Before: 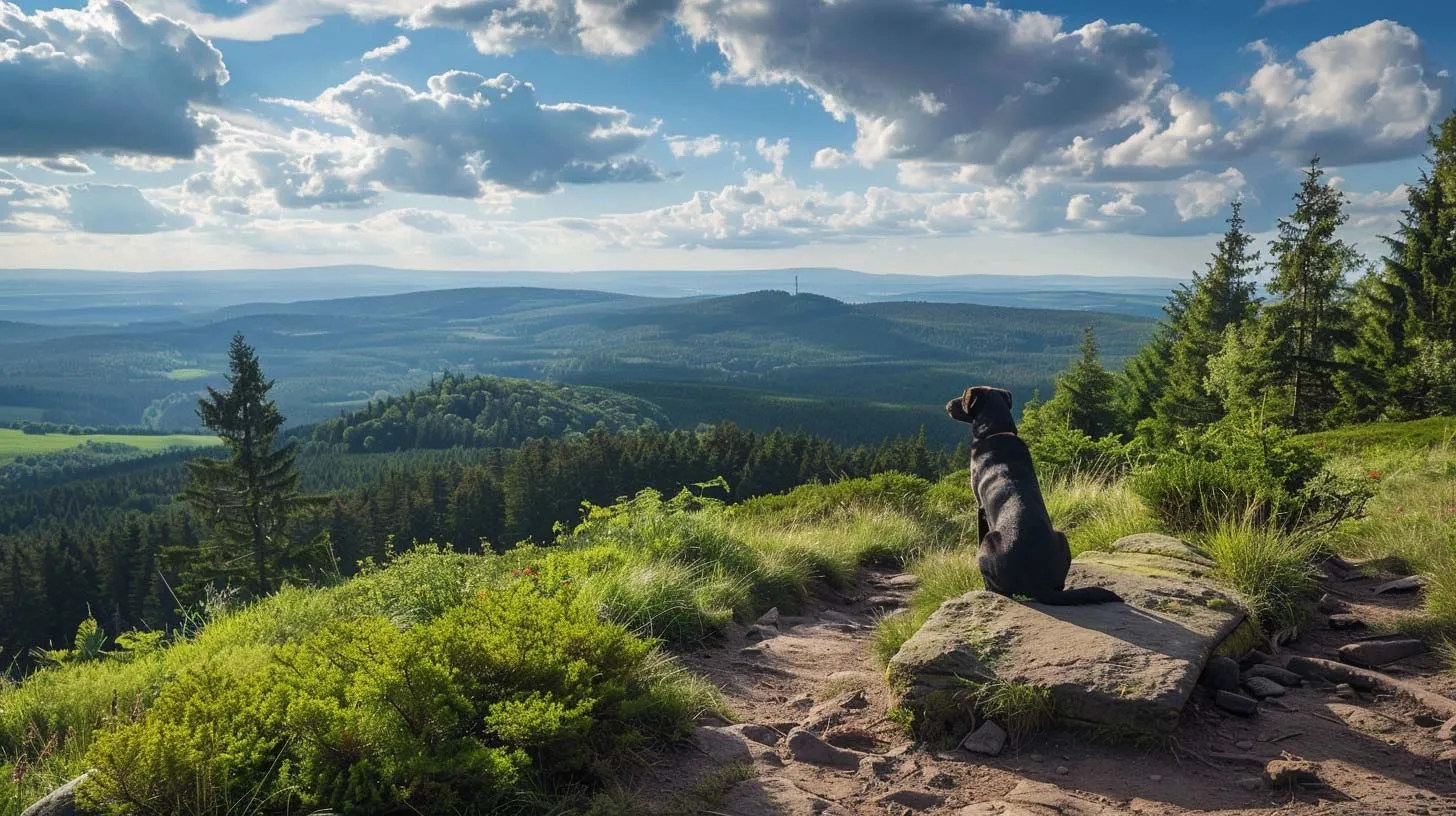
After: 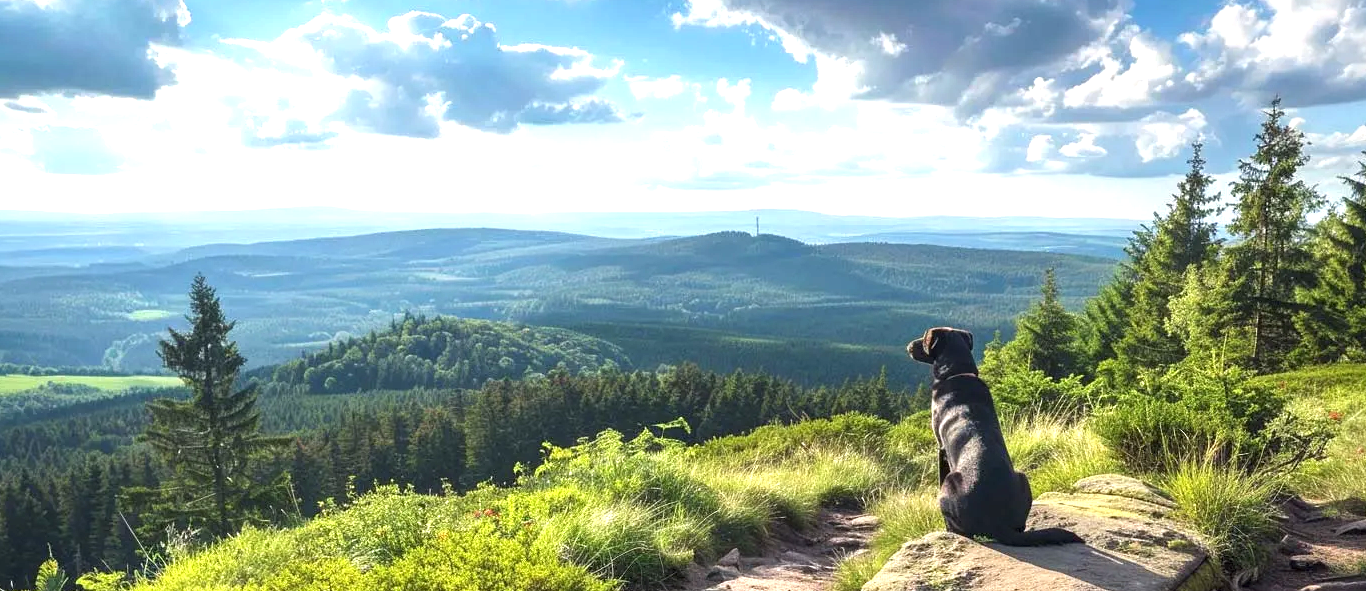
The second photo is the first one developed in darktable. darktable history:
exposure: black level correction 0, exposure 1.1 EV, compensate exposure bias true, compensate highlight preservation false
crop: left 2.737%, top 7.287%, right 3.421%, bottom 20.179%
local contrast: highlights 100%, shadows 100%, detail 120%, midtone range 0.2
